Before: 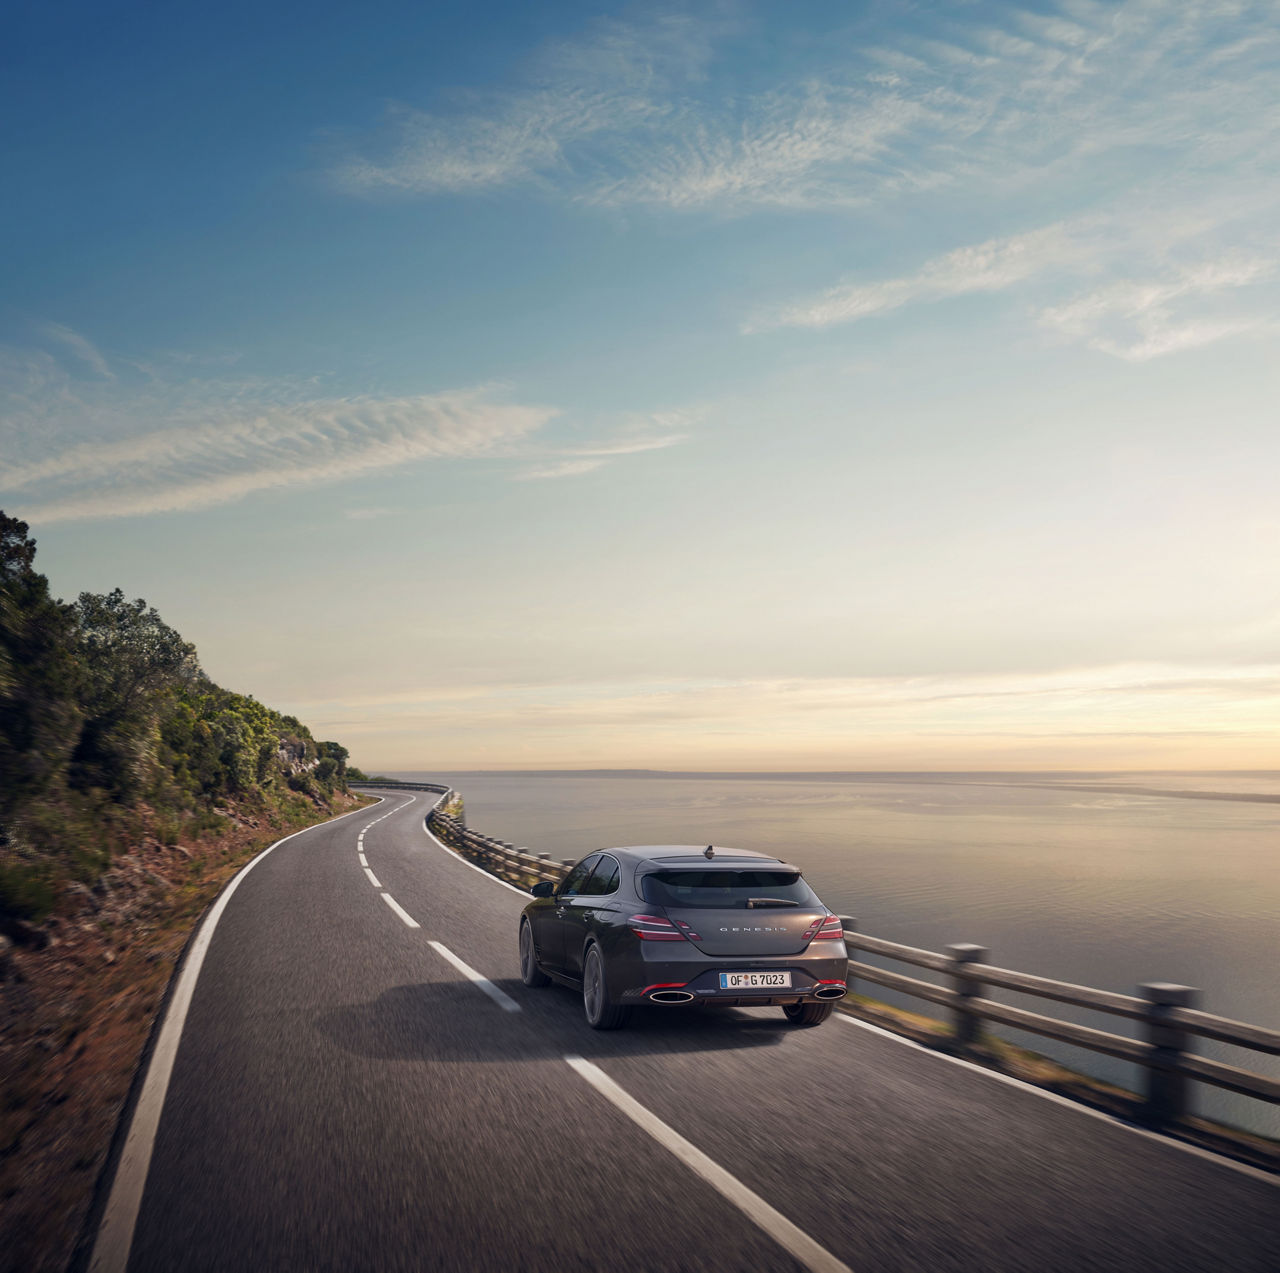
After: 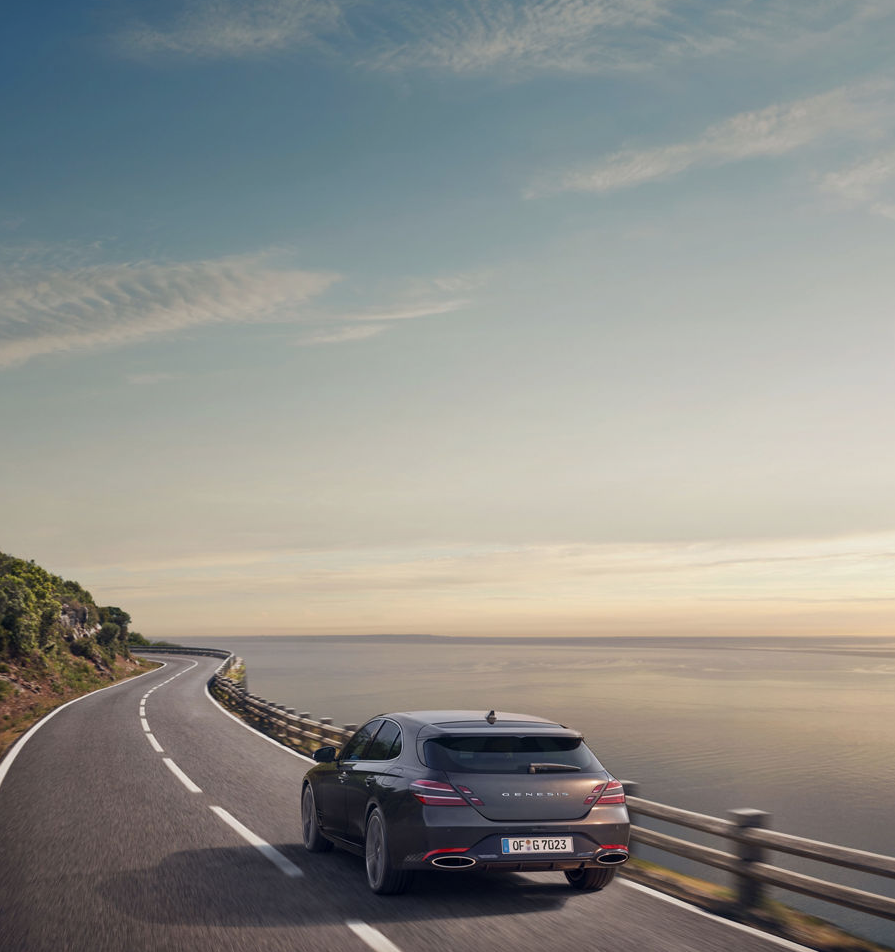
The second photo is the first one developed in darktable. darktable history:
crop and rotate: left 17.046%, top 10.659%, right 12.989%, bottom 14.553%
graduated density: on, module defaults
